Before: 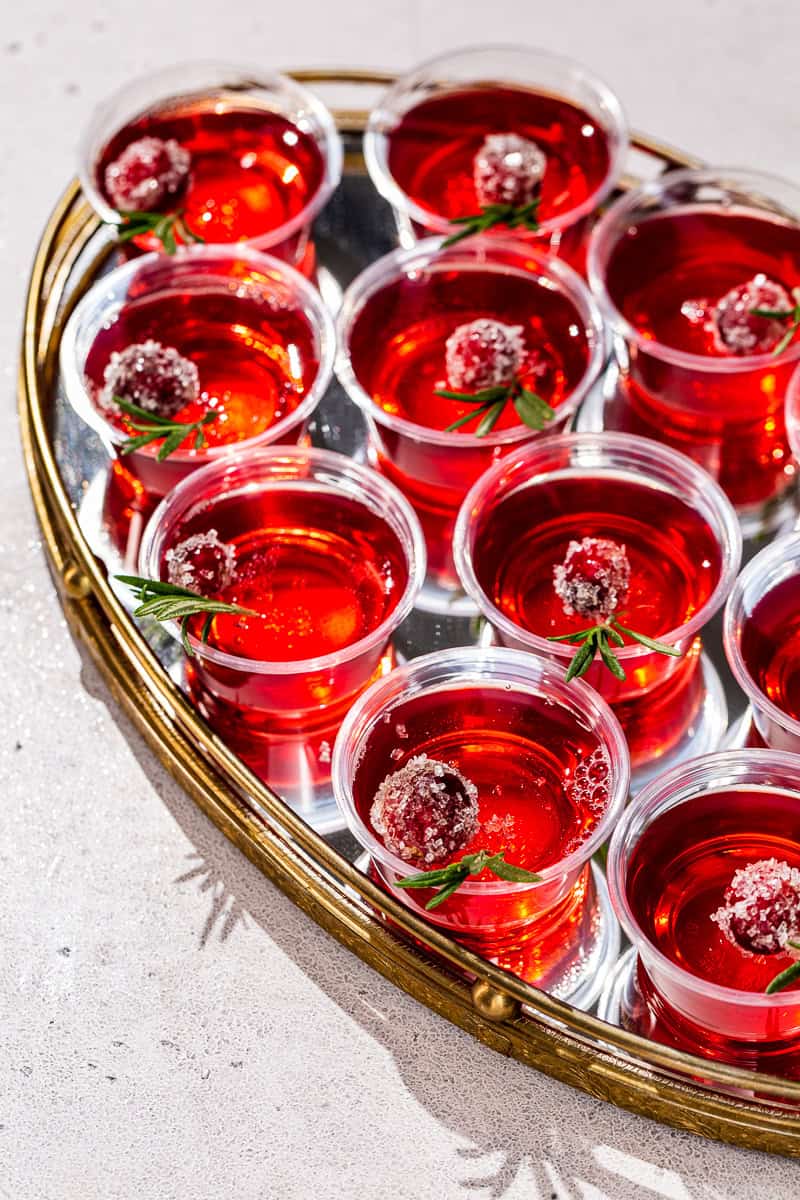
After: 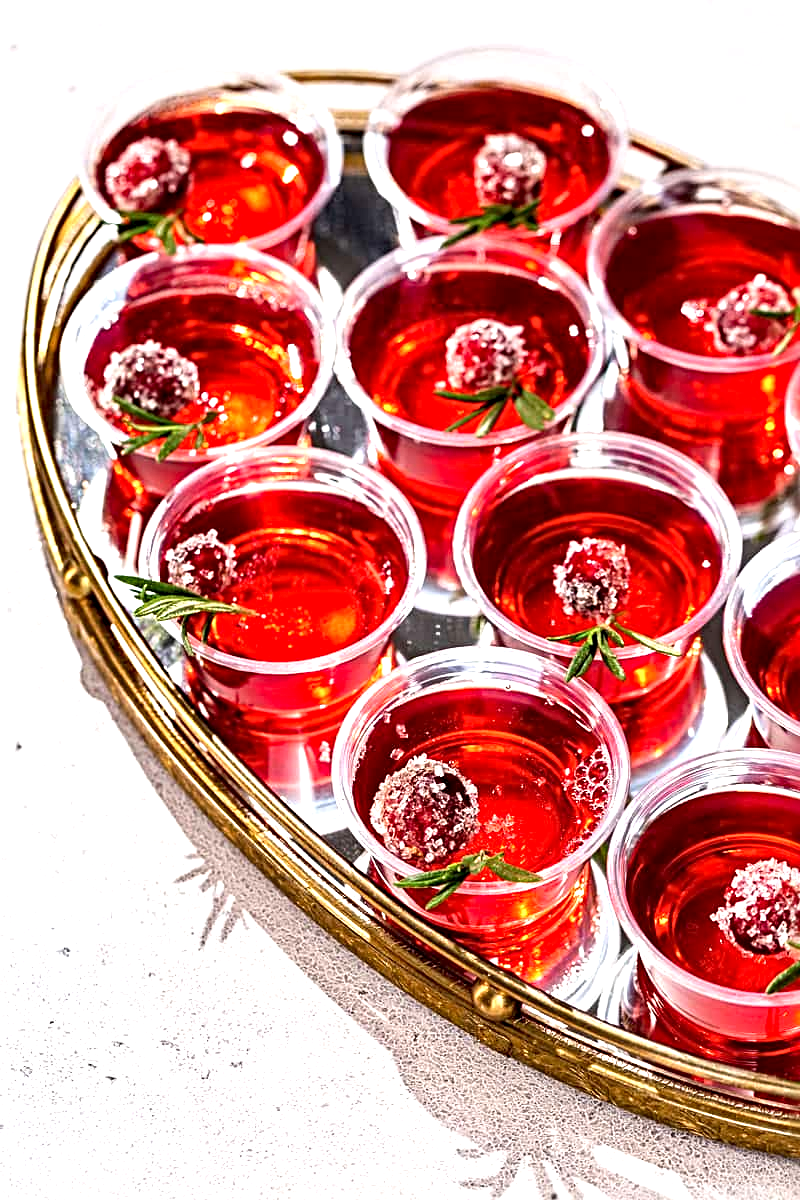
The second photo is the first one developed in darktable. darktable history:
exposure: black level correction 0.001, exposure 0.675 EV, compensate highlight preservation false
sharpen: radius 3.993
